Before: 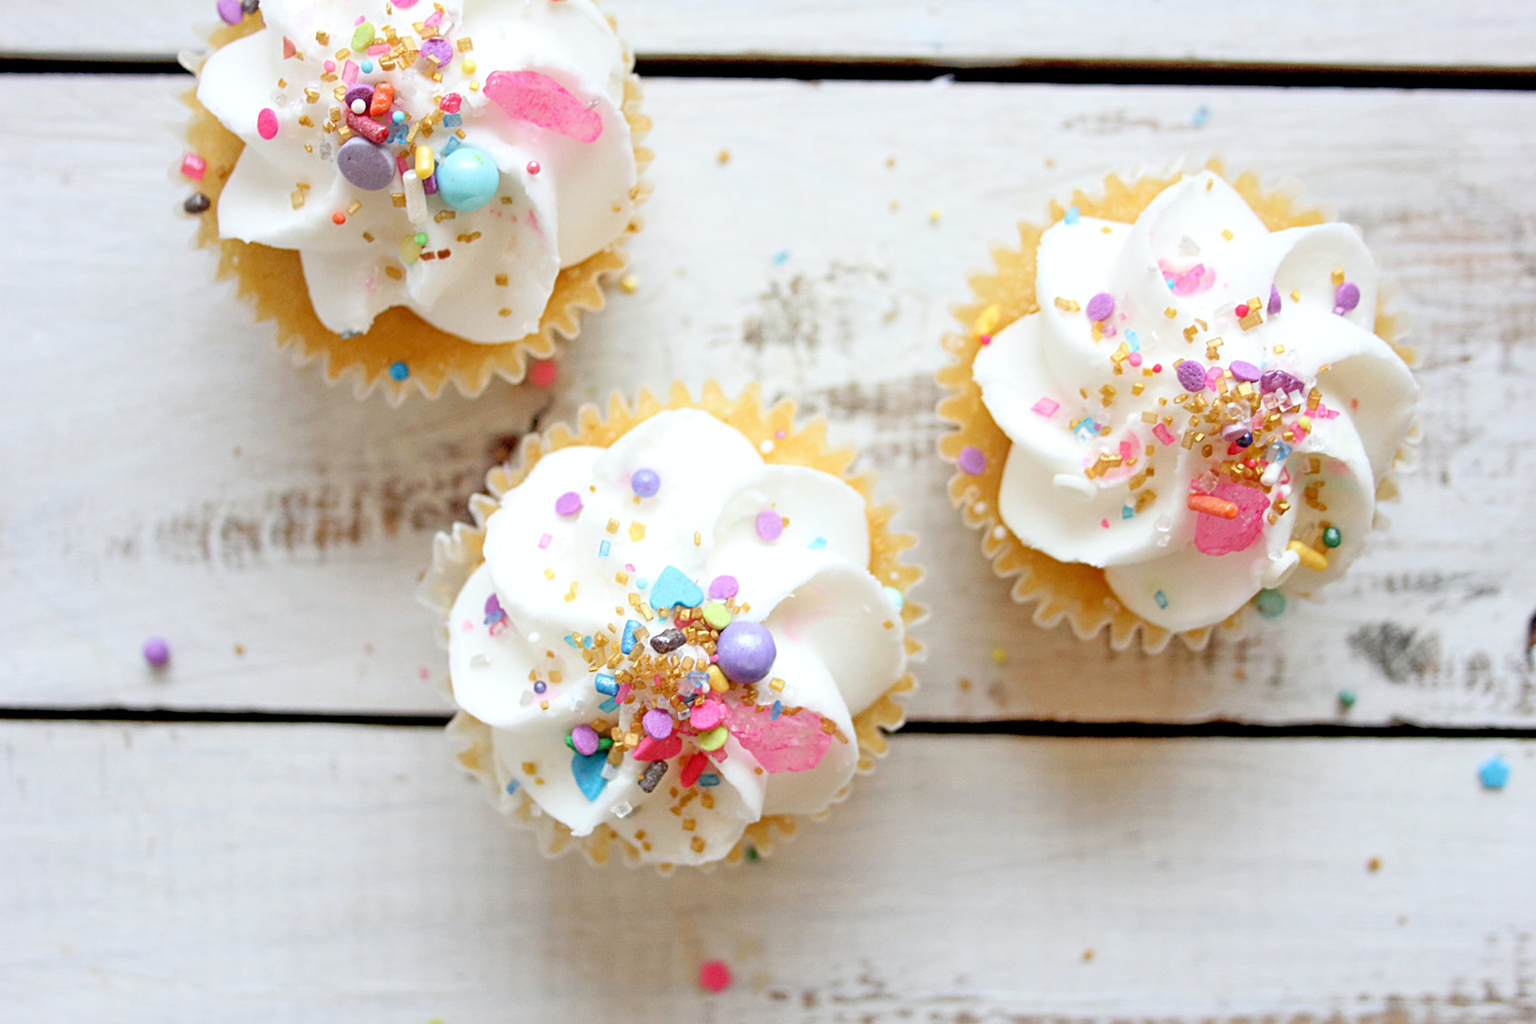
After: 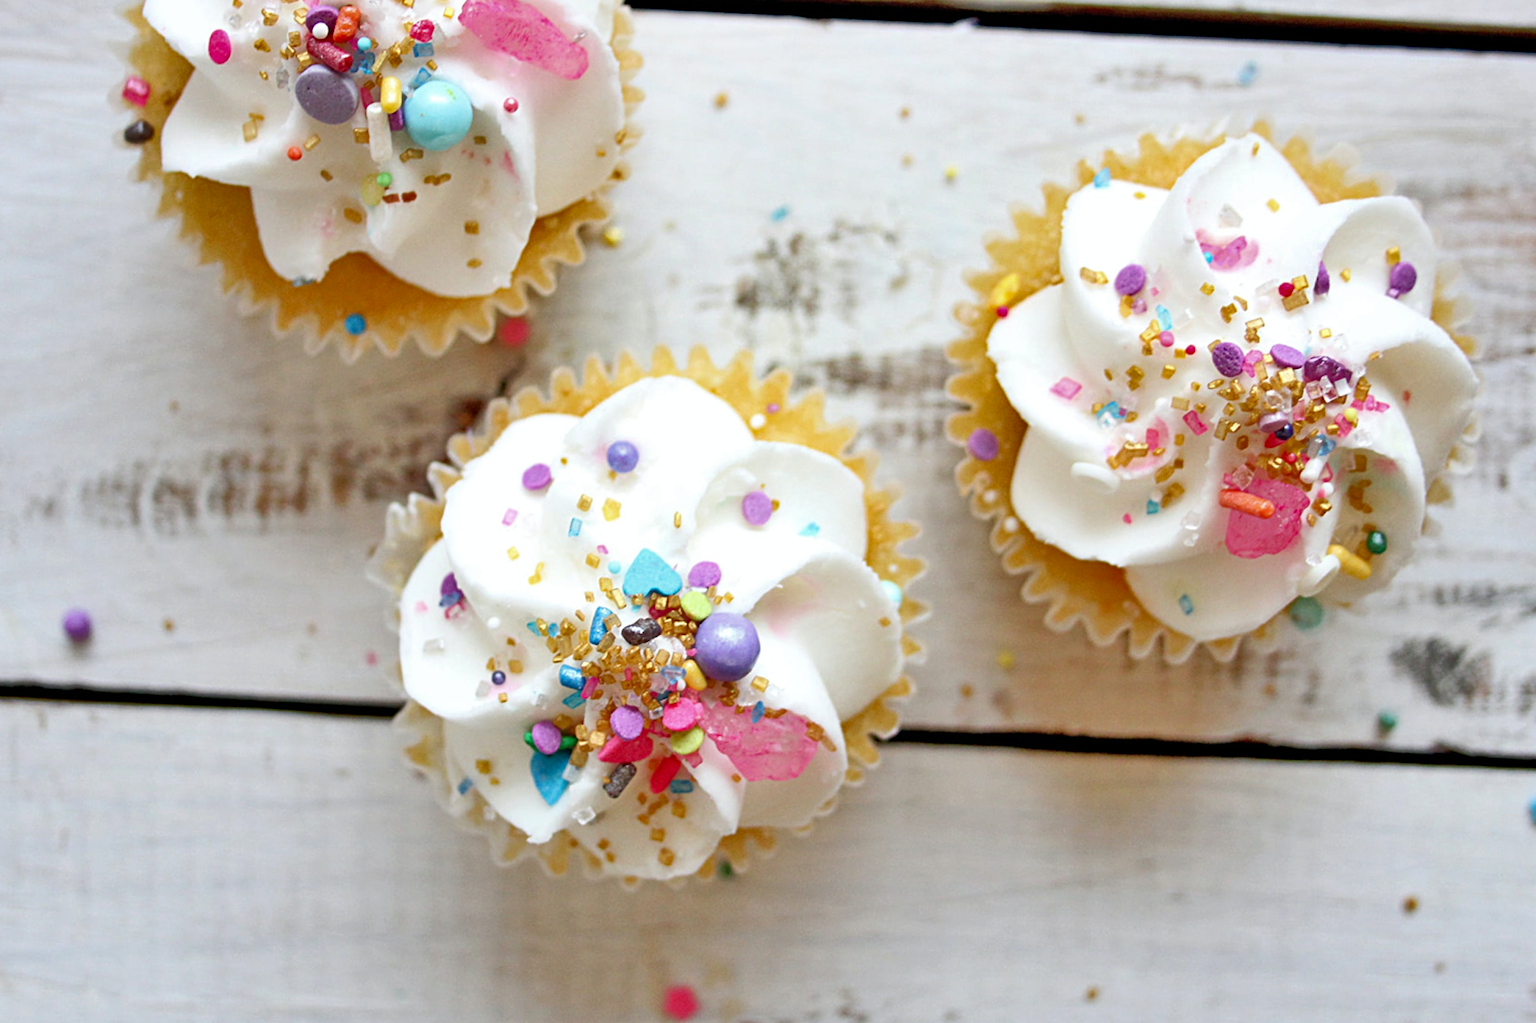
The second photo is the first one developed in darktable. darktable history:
shadows and highlights: low approximation 0.01, soften with gaussian
crop and rotate: angle -1.96°, left 3.097%, top 4.154%, right 1.586%, bottom 0.529%
